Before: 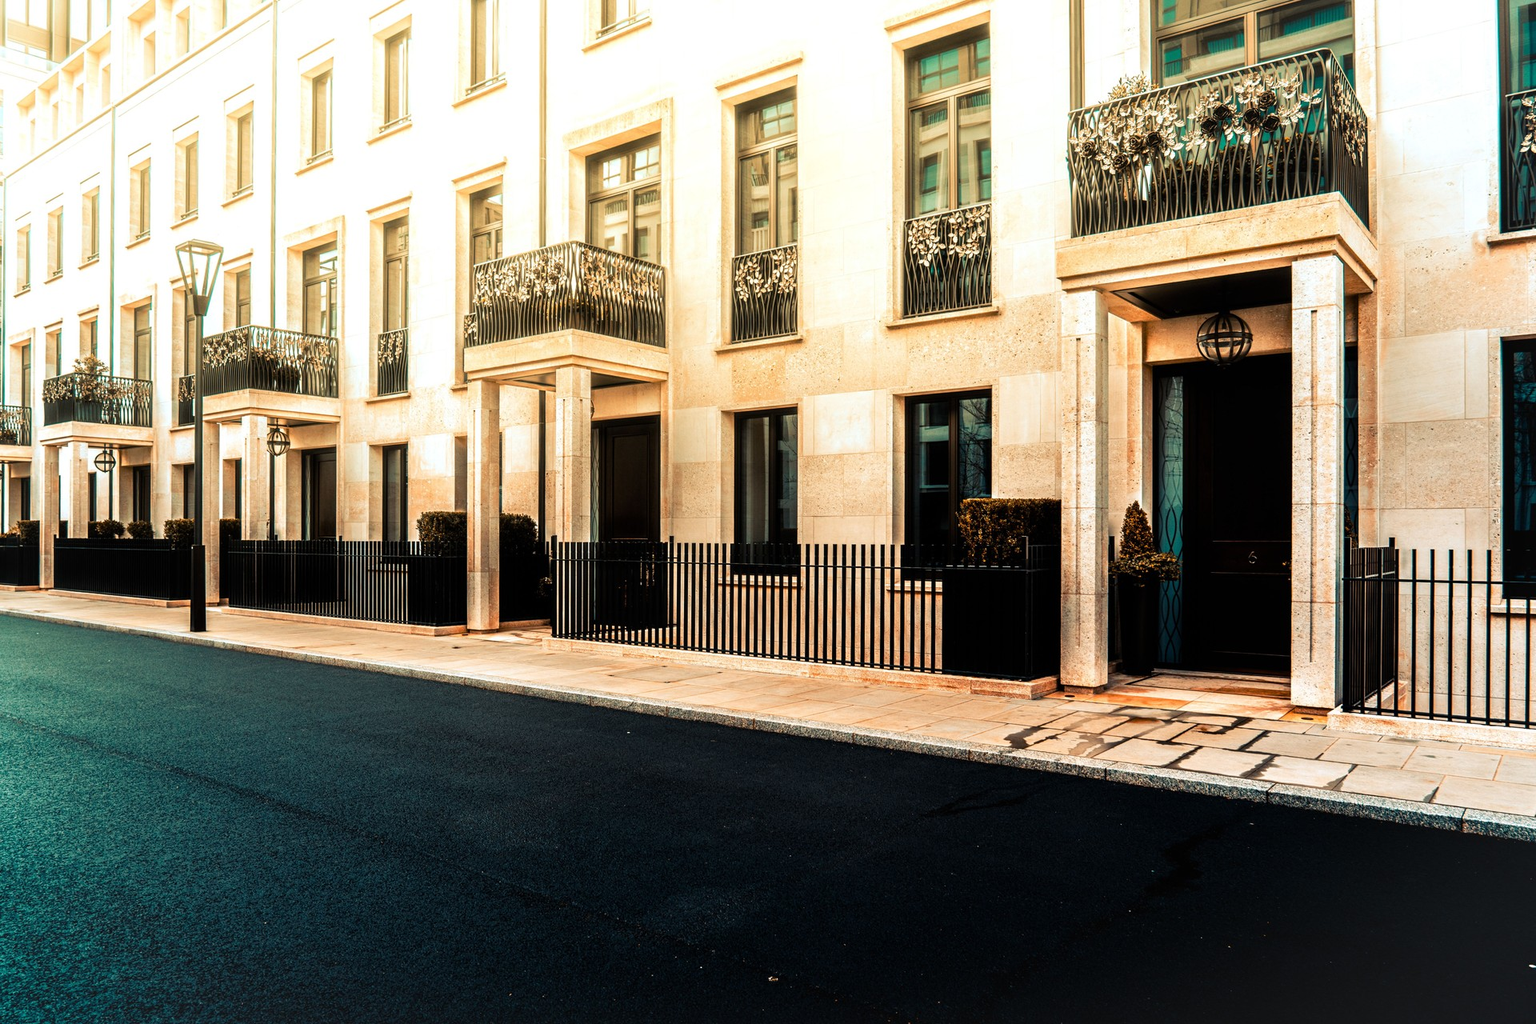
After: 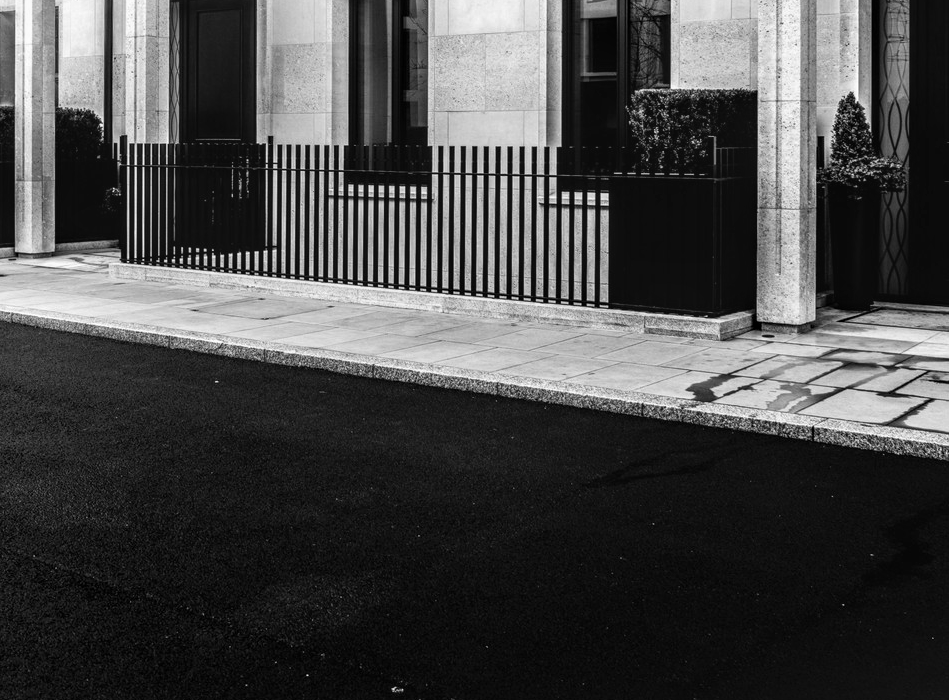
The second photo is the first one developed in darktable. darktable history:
local contrast: on, module defaults
crop: left 29.672%, top 41.786%, right 20.851%, bottom 3.487%
monochrome: on, module defaults
